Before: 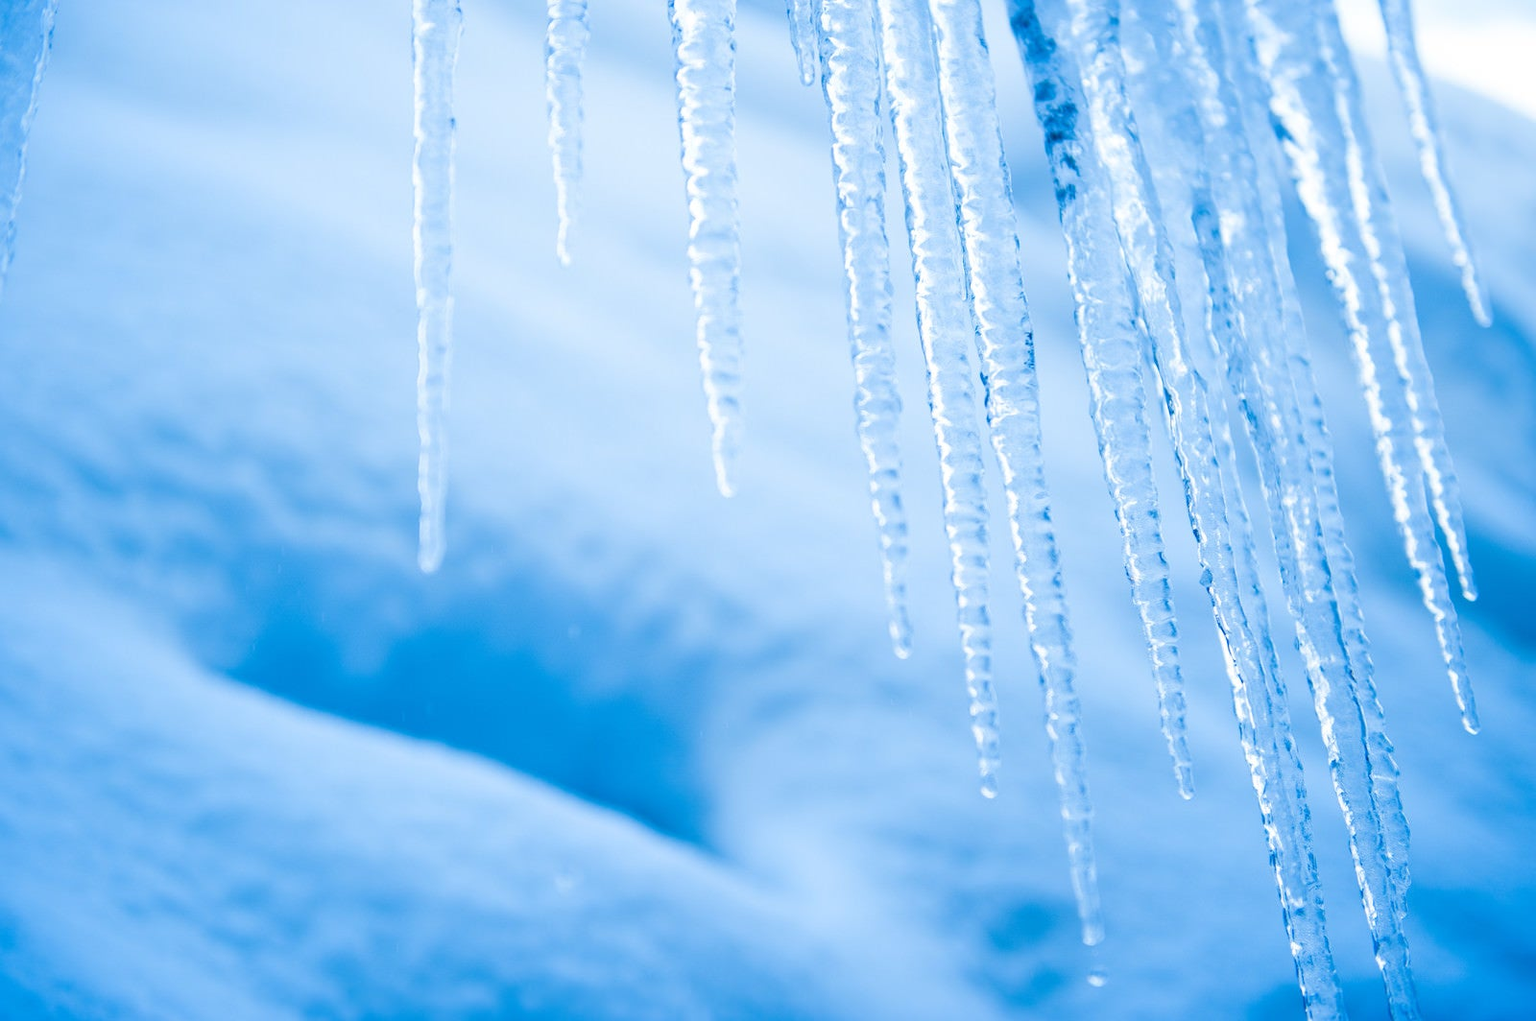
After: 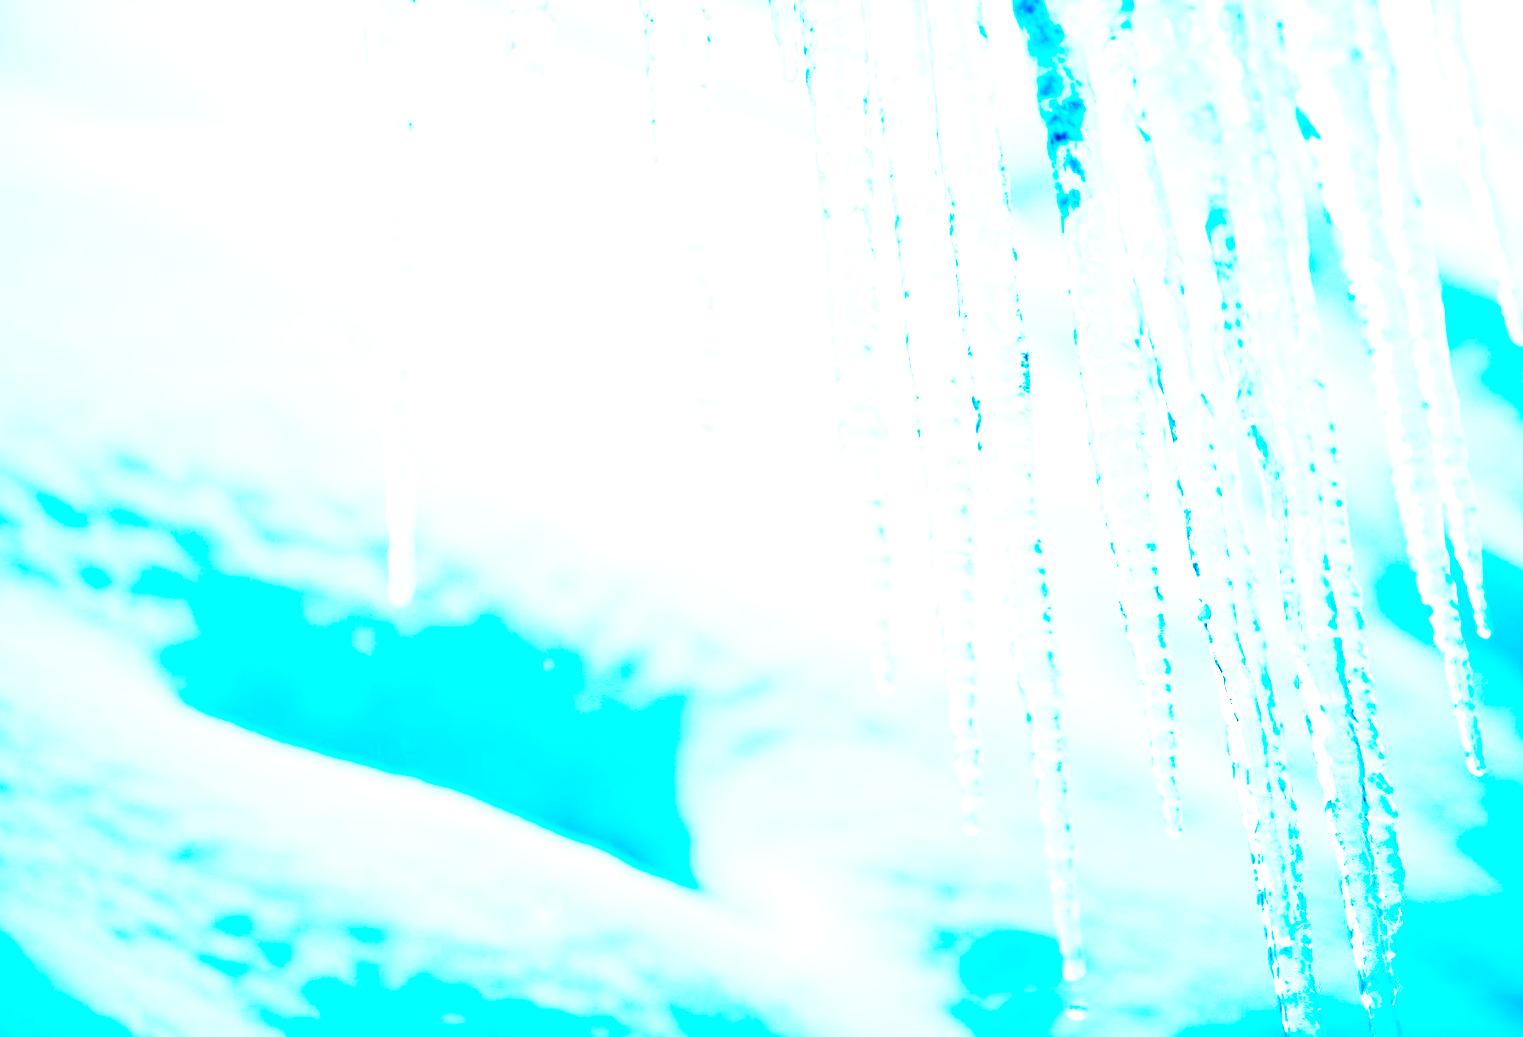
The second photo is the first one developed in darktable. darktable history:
tone equalizer: -8 EV -0.75 EV, -7 EV -0.7 EV, -6 EV -0.6 EV, -5 EV -0.4 EV, -3 EV 0.4 EV, -2 EV 0.6 EV, -1 EV 0.7 EV, +0 EV 0.75 EV, edges refinement/feathering 500, mask exposure compensation -1.57 EV, preserve details no
color balance rgb: linear chroma grading › global chroma 25%, perceptual saturation grading › global saturation 45%, perceptual saturation grading › highlights -50%, perceptual saturation grading › shadows 30%, perceptual brilliance grading › global brilliance 18%, global vibrance 40%
base curve: curves: ch0 [(0, 0) (0.028, 0.03) (0.121, 0.232) (0.46, 0.748) (0.859, 0.968) (1, 1)], preserve colors none
rotate and perspective: rotation 0.074°, lens shift (vertical) 0.096, lens shift (horizontal) -0.041, crop left 0.043, crop right 0.952, crop top 0.024, crop bottom 0.979
